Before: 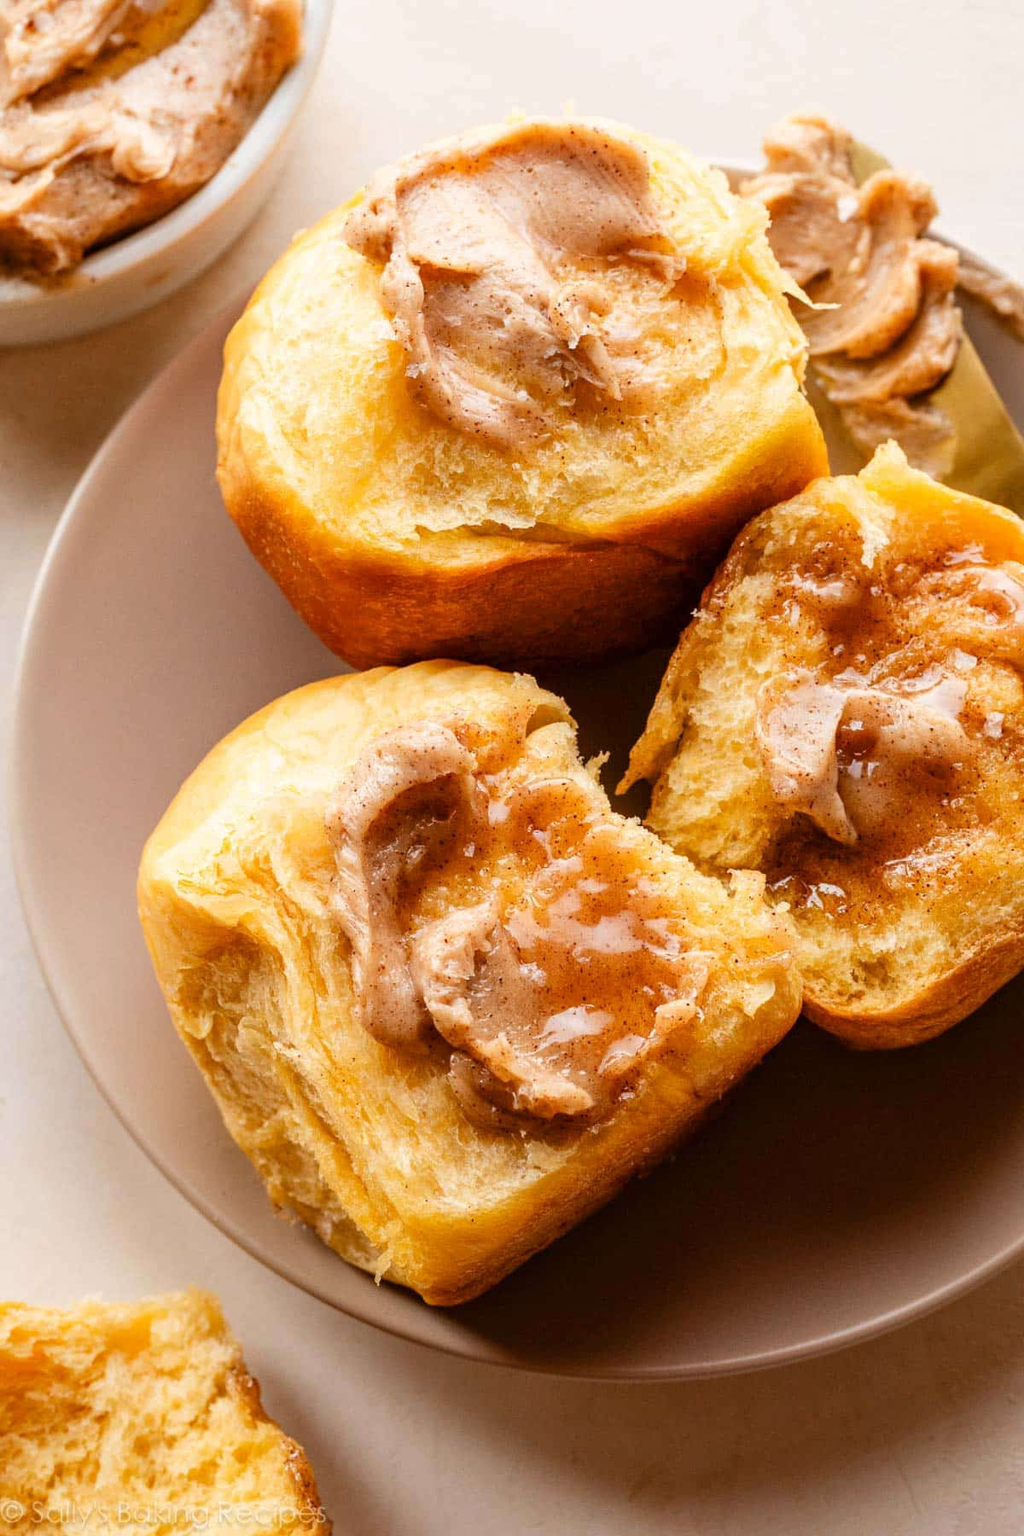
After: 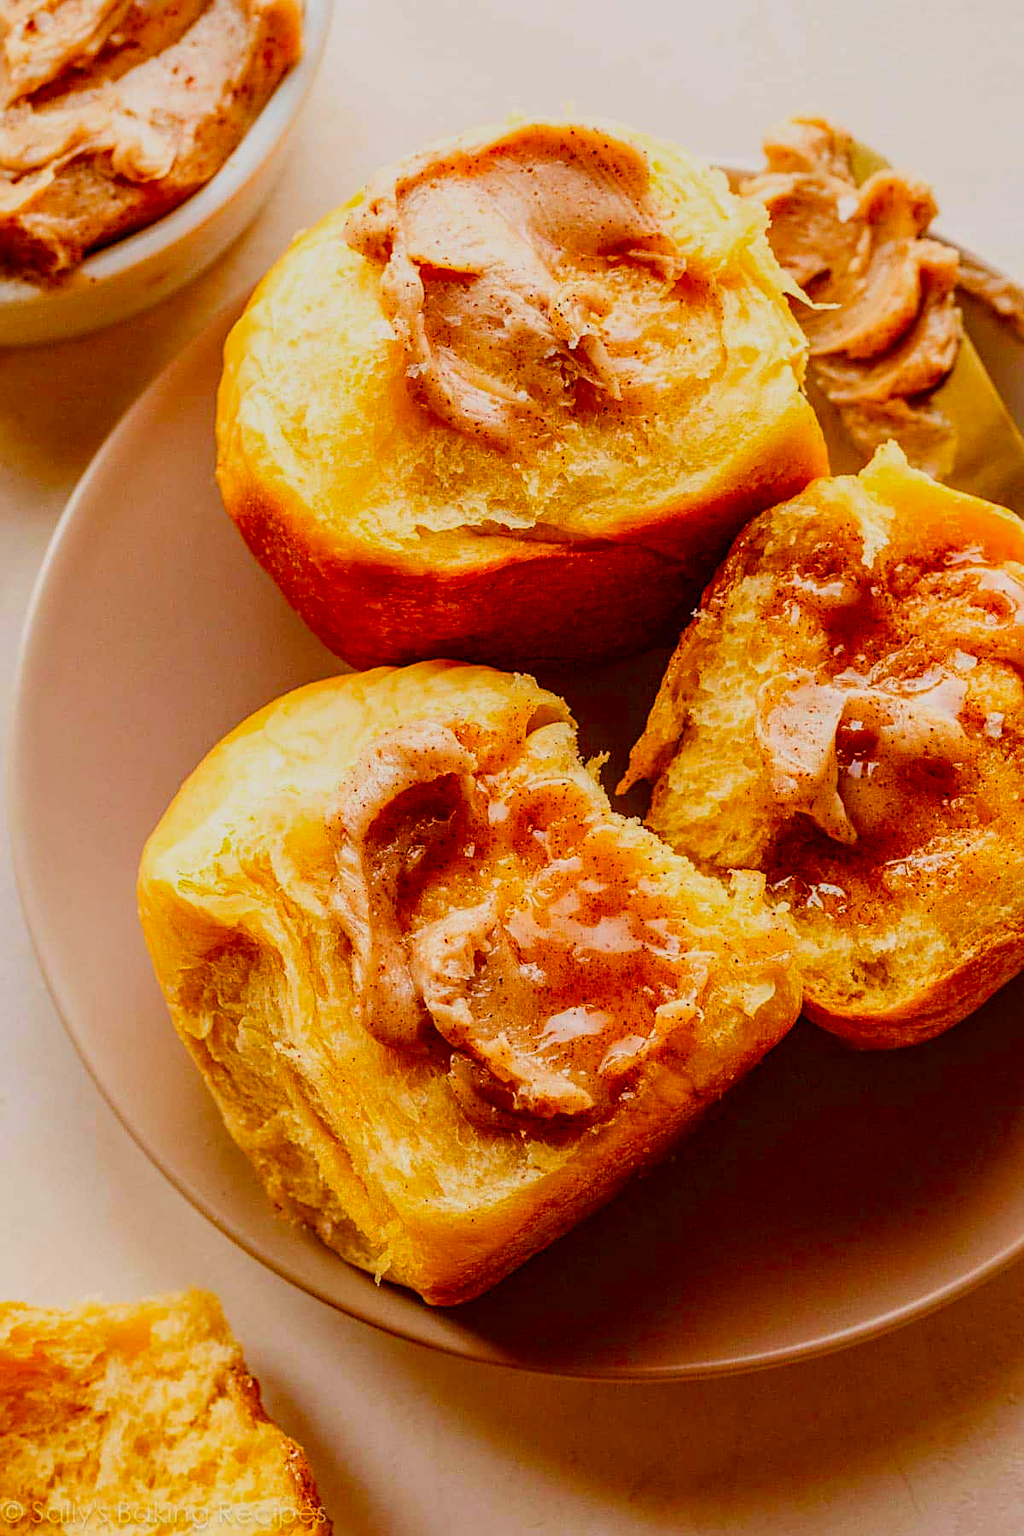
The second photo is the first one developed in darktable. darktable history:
contrast brightness saturation: contrast 0.159, saturation 0.315
sharpen: on, module defaults
color balance rgb: perceptual saturation grading › global saturation 20%, perceptual saturation grading › highlights -14.197%, perceptual saturation grading › shadows 49.962%, perceptual brilliance grading › global brilliance -1.283%, perceptual brilliance grading › highlights -1.682%, perceptual brilliance grading › mid-tones -0.592%, perceptual brilliance grading › shadows -1.623%, global vibrance 24.111%, contrast -25.477%
local contrast: on, module defaults
